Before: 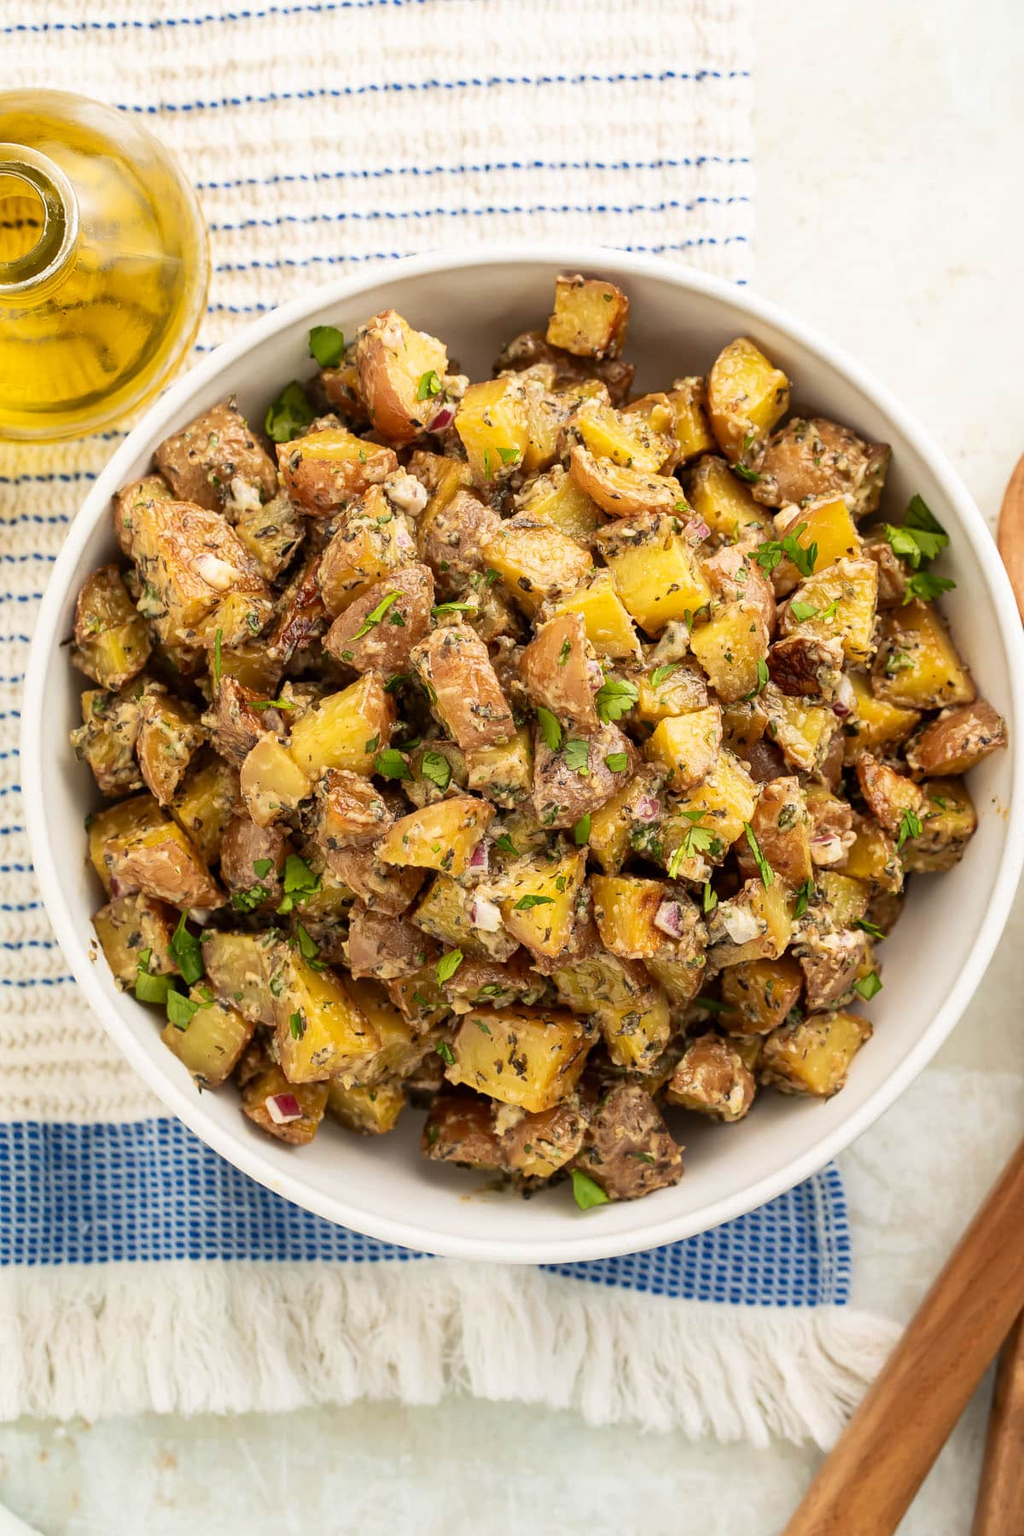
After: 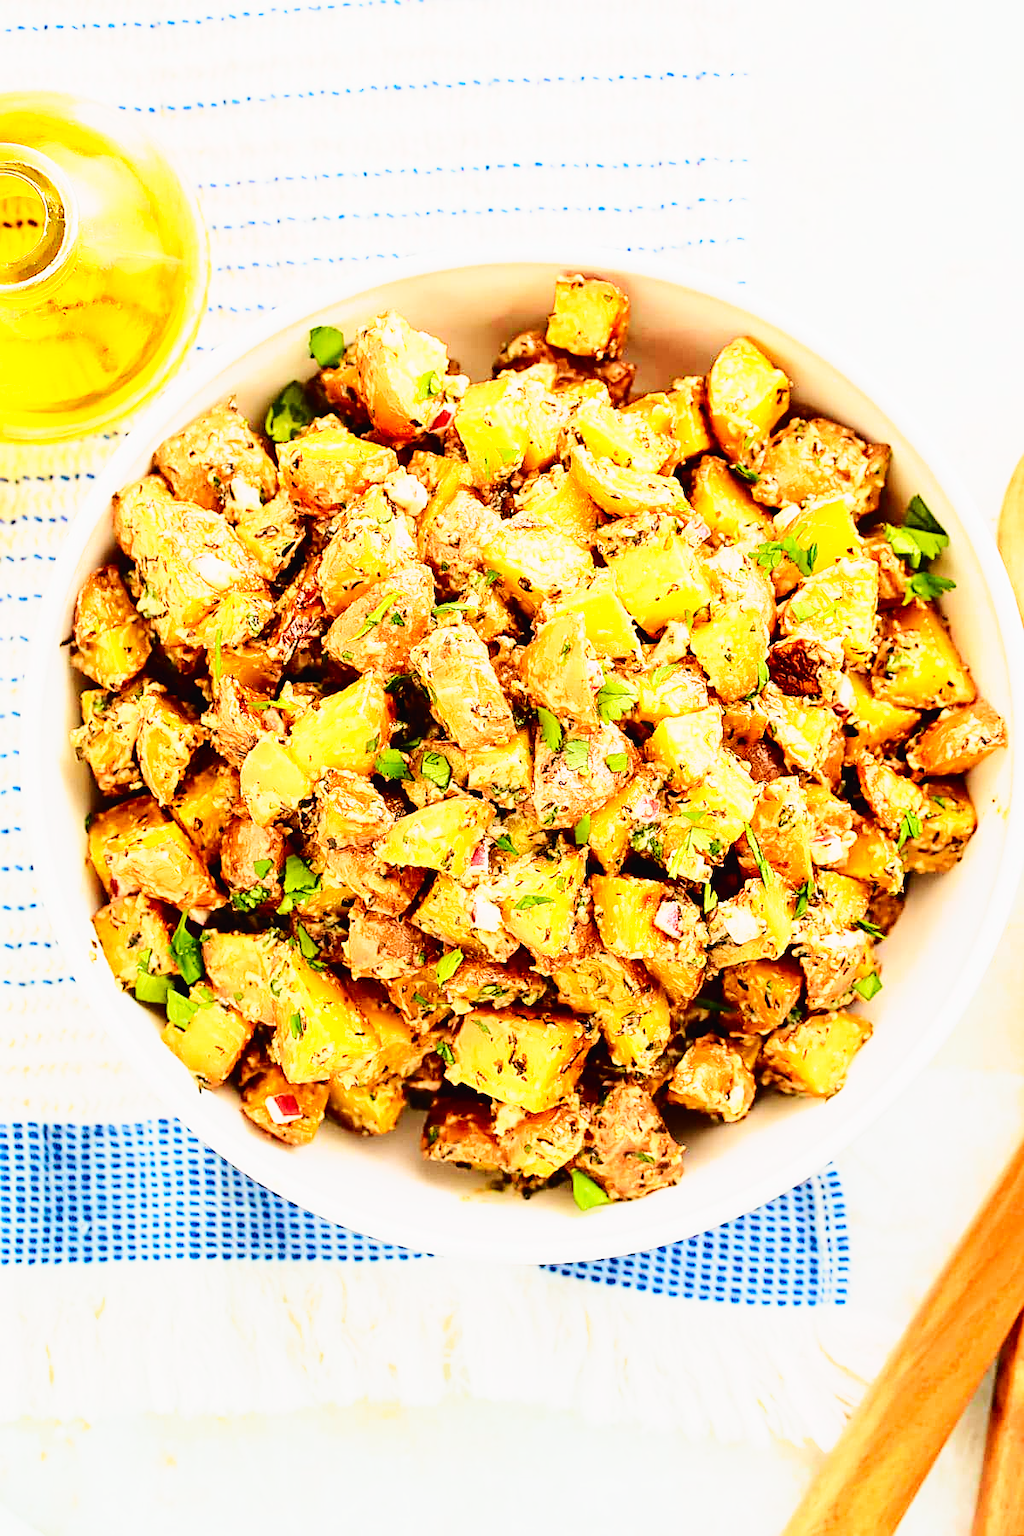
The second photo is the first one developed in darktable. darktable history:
base curve: curves: ch0 [(0, 0) (0, 0.001) (0.001, 0.001) (0.004, 0.002) (0.007, 0.004) (0.015, 0.013) (0.033, 0.045) (0.052, 0.096) (0.075, 0.17) (0.099, 0.241) (0.163, 0.42) (0.219, 0.55) (0.259, 0.616) (0.327, 0.722) (0.365, 0.765) (0.522, 0.873) (0.547, 0.881) (0.689, 0.919) (0.826, 0.952) (1, 1)], preserve colors none
sharpen: on, module defaults
tone curve: curves: ch0 [(0, 0.014) (0.12, 0.096) (0.386, 0.49) (0.54, 0.684) (0.751, 0.855) (0.89, 0.943) (0.998, 0.989)]; ch1 [(0, 0) (0.133, 0.099) (0.437, 0.41) (0.5, 0.5) (0.517, 0.536) (0.548, 0.575) (0.582, 0.639) (0.627, 0.692) (0.836, 0.868) (1, 1)]; ch2 [(0, 0) (0.374, 0.341) (0.456, 0.443) (0.478, 0.49) (0.501, 0.5) (0.528, 0.538) (0.55, 0.6) (0.572, 0.633) (0.702, 0.775) (1, 1)], color space Lab, independent channels, preserve colors none
